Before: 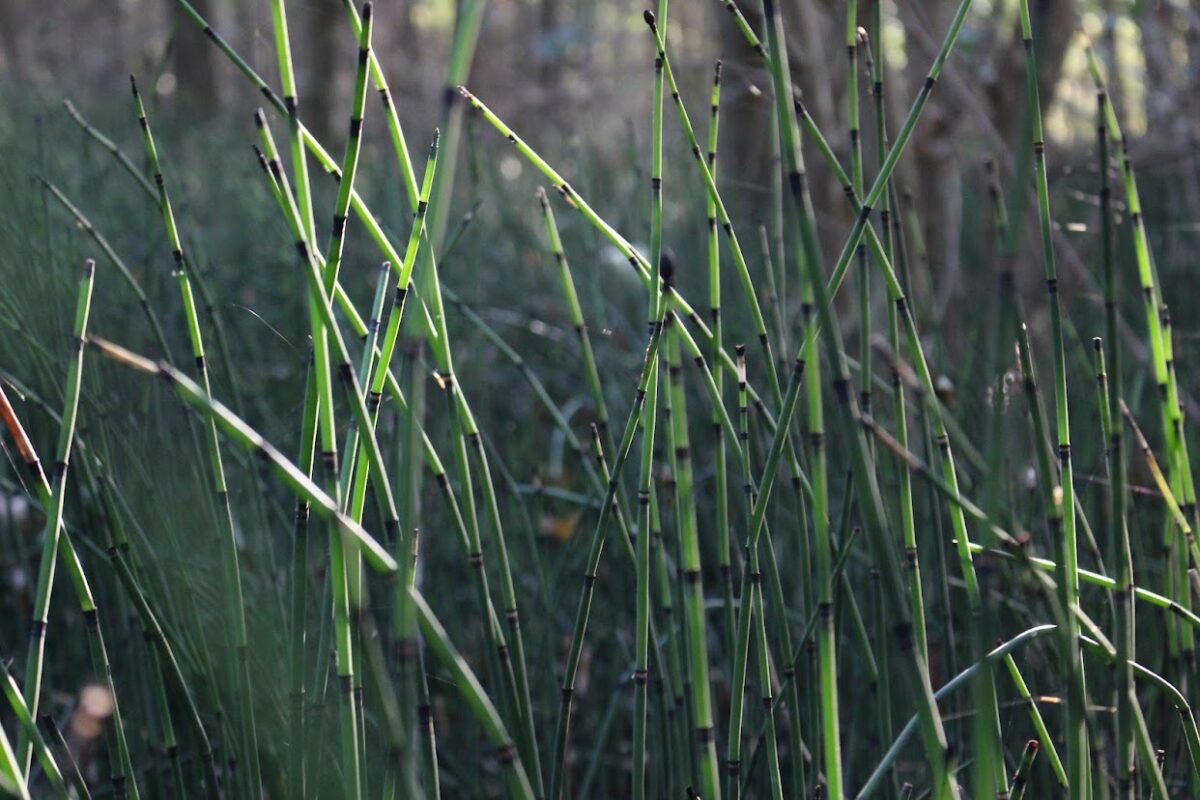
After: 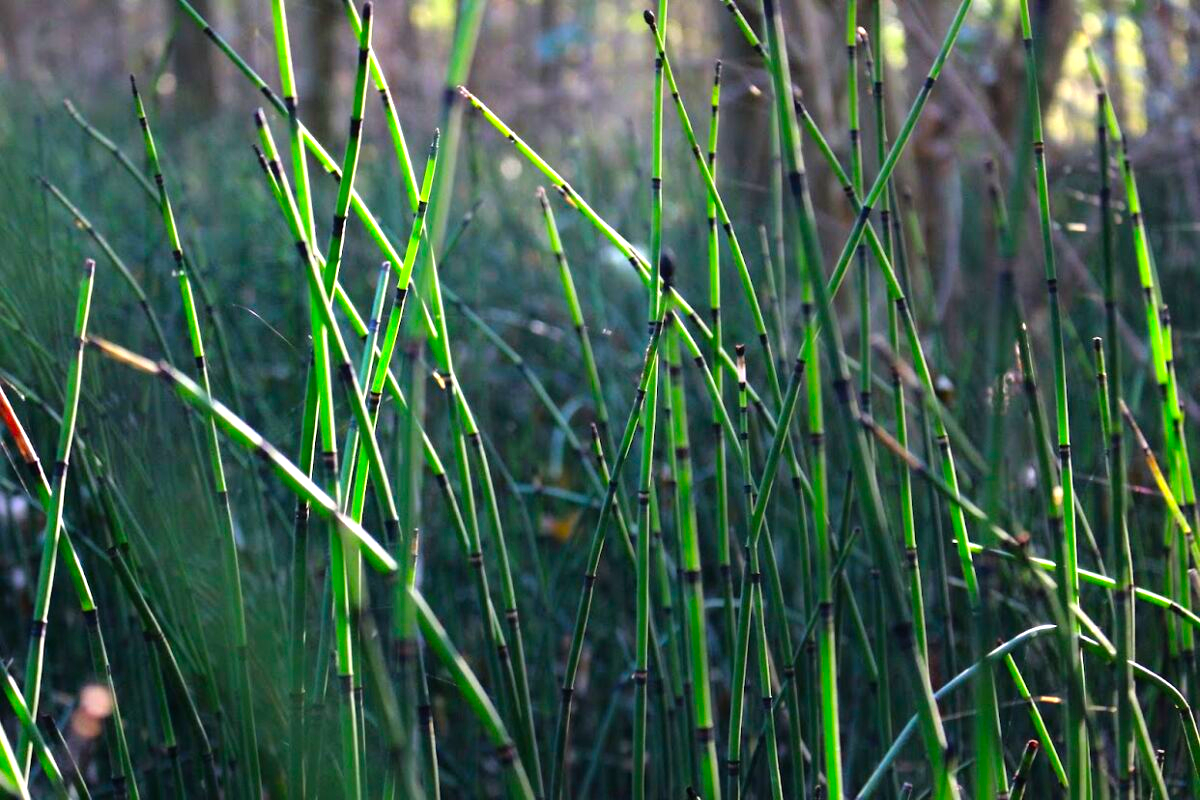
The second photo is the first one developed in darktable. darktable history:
color correction: highlights b* -0.057, saturation 1.78
tone equalizer: -8 EV -0.782 EV, -7 EV -0.672 EV, -6 EV -0.589 EV, -5 EV -0.375 EV, -3 EV 0.398 EV, -2 EV 0.6 EV, -1 EV 0.69 EV, +0 EV 0.779 EV
